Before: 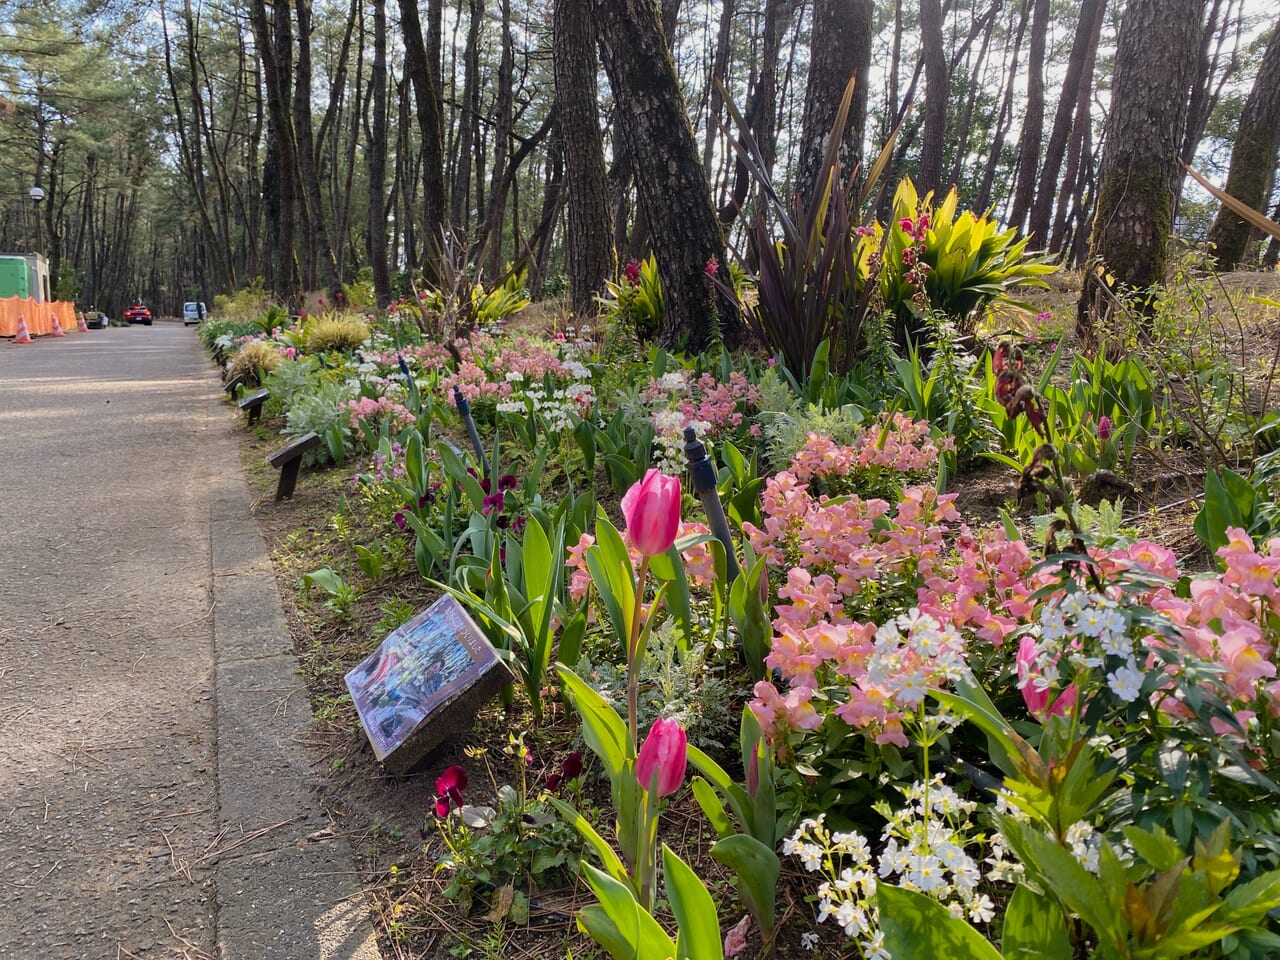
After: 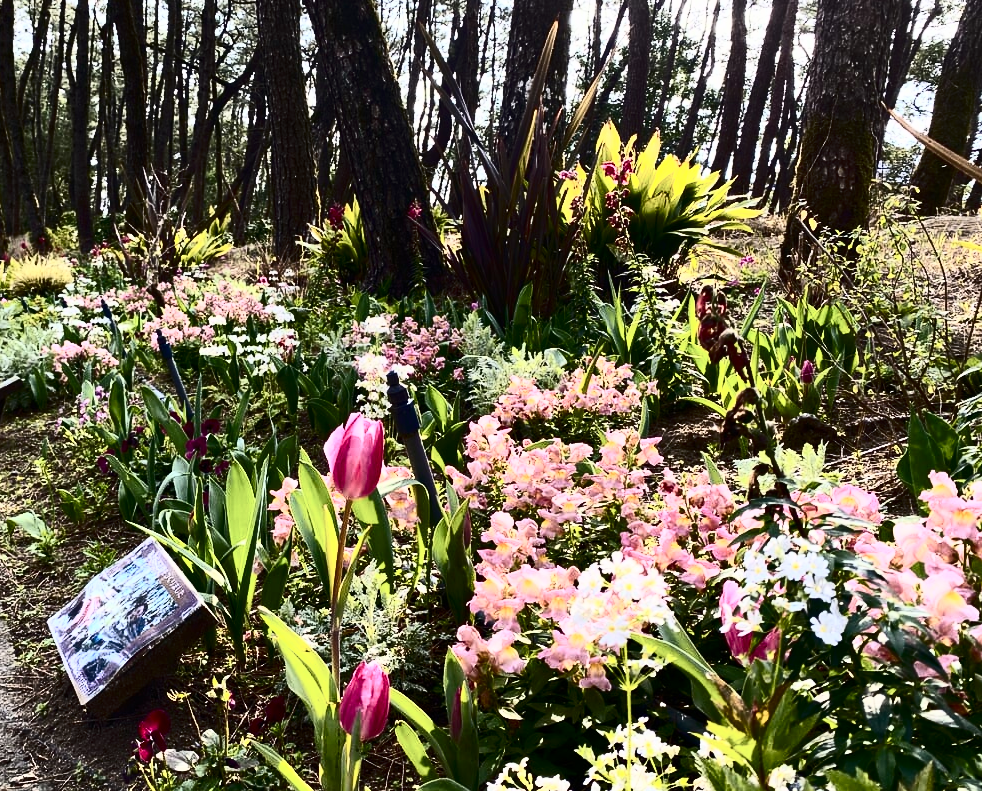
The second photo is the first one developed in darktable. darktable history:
contrast brightness saturation: contrast 0.944, brightness 0.198
crop: left 23.279%, top 5.898%, bottom 11.646%
